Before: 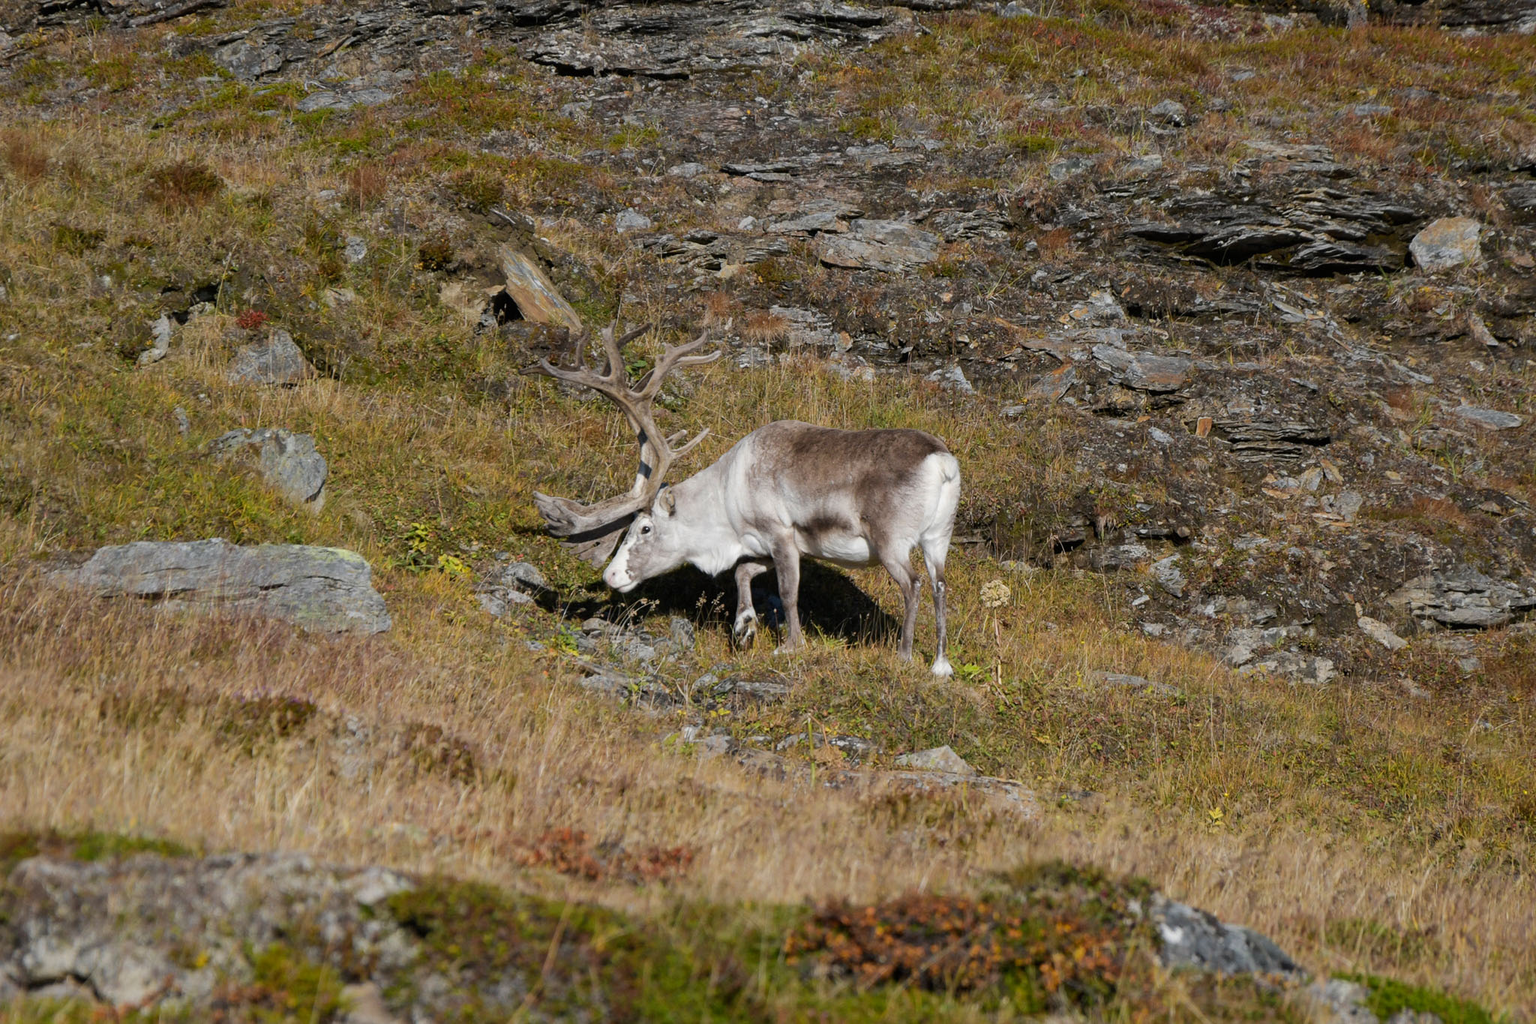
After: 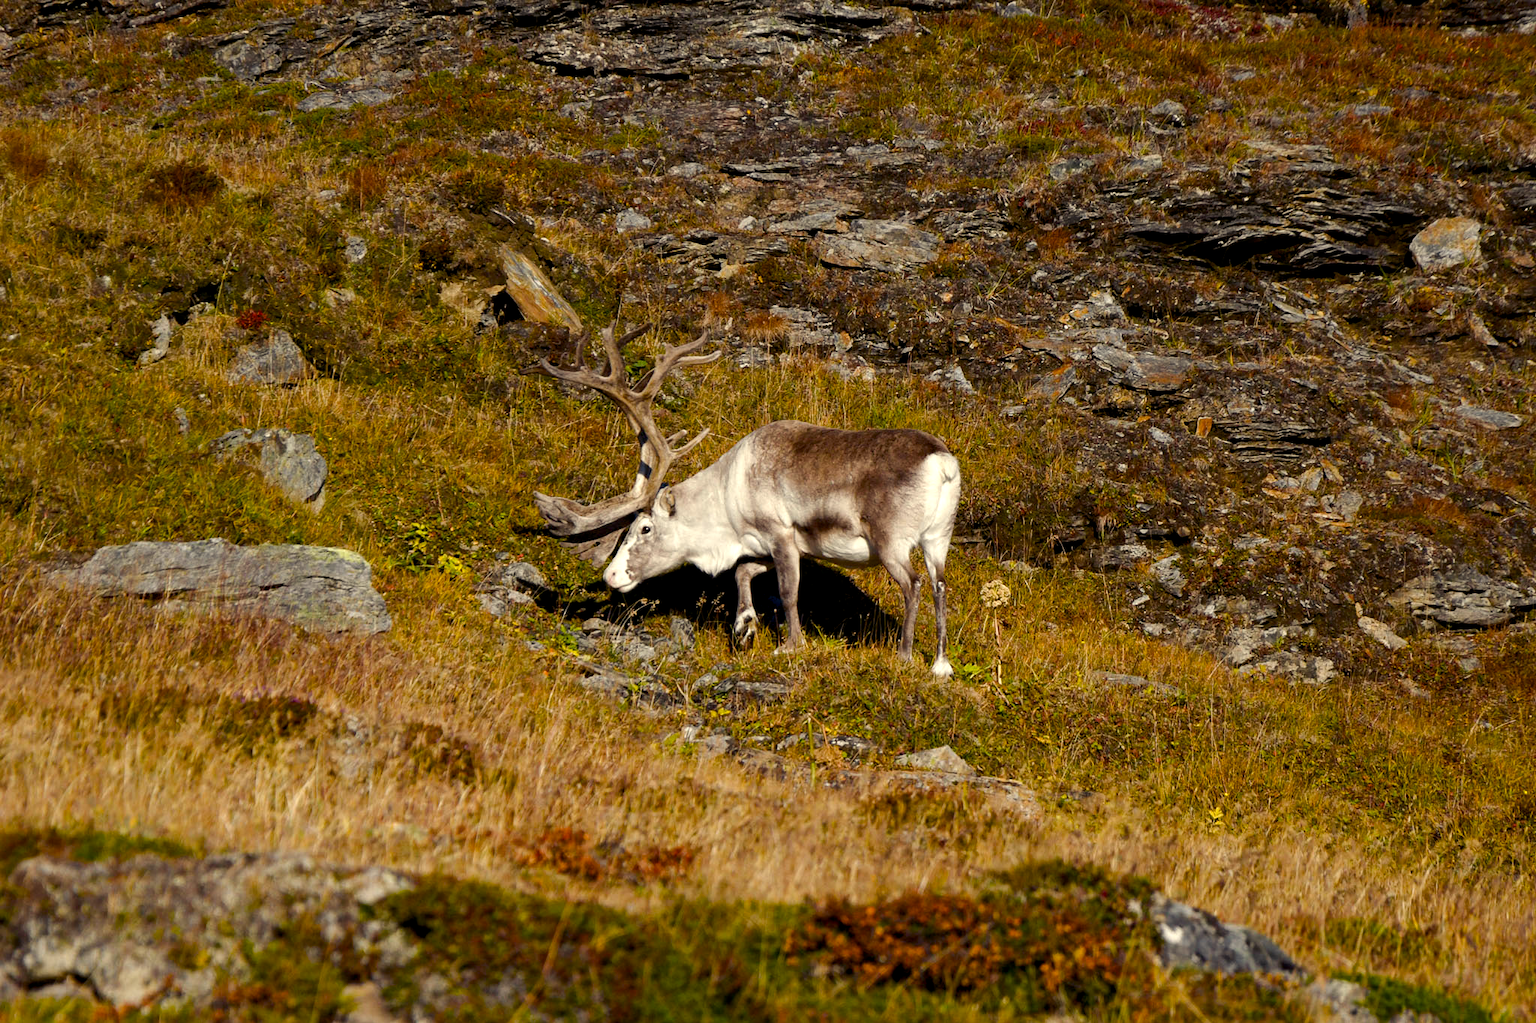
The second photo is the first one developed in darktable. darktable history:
white balance: red 1.045, blue 0.932
contrast brightness saturation: brightness -0.09
color balance rgb: shadows lift › luminance -21.66%, shadows lift › chroma 6.57%, shadows lift › hue 270°, power › chroma 0.68%, power › hue 60°, highlights gain › luminance 6.08%, highlights gain › chroma 1.33%, highlights gain › hue 90°, global offset › luminance -0.87%, perceptual saturation grading › global saturation 26.86%, perceptual saturation grading › highlights -28.39%, perceptual saturation grading › mid-tones 15.22%, perceptual saturation grading › shadows 33.98%, perceptual brilliance grading › highlights 10%, perceptual brilliance grading › mid-tones 5%
